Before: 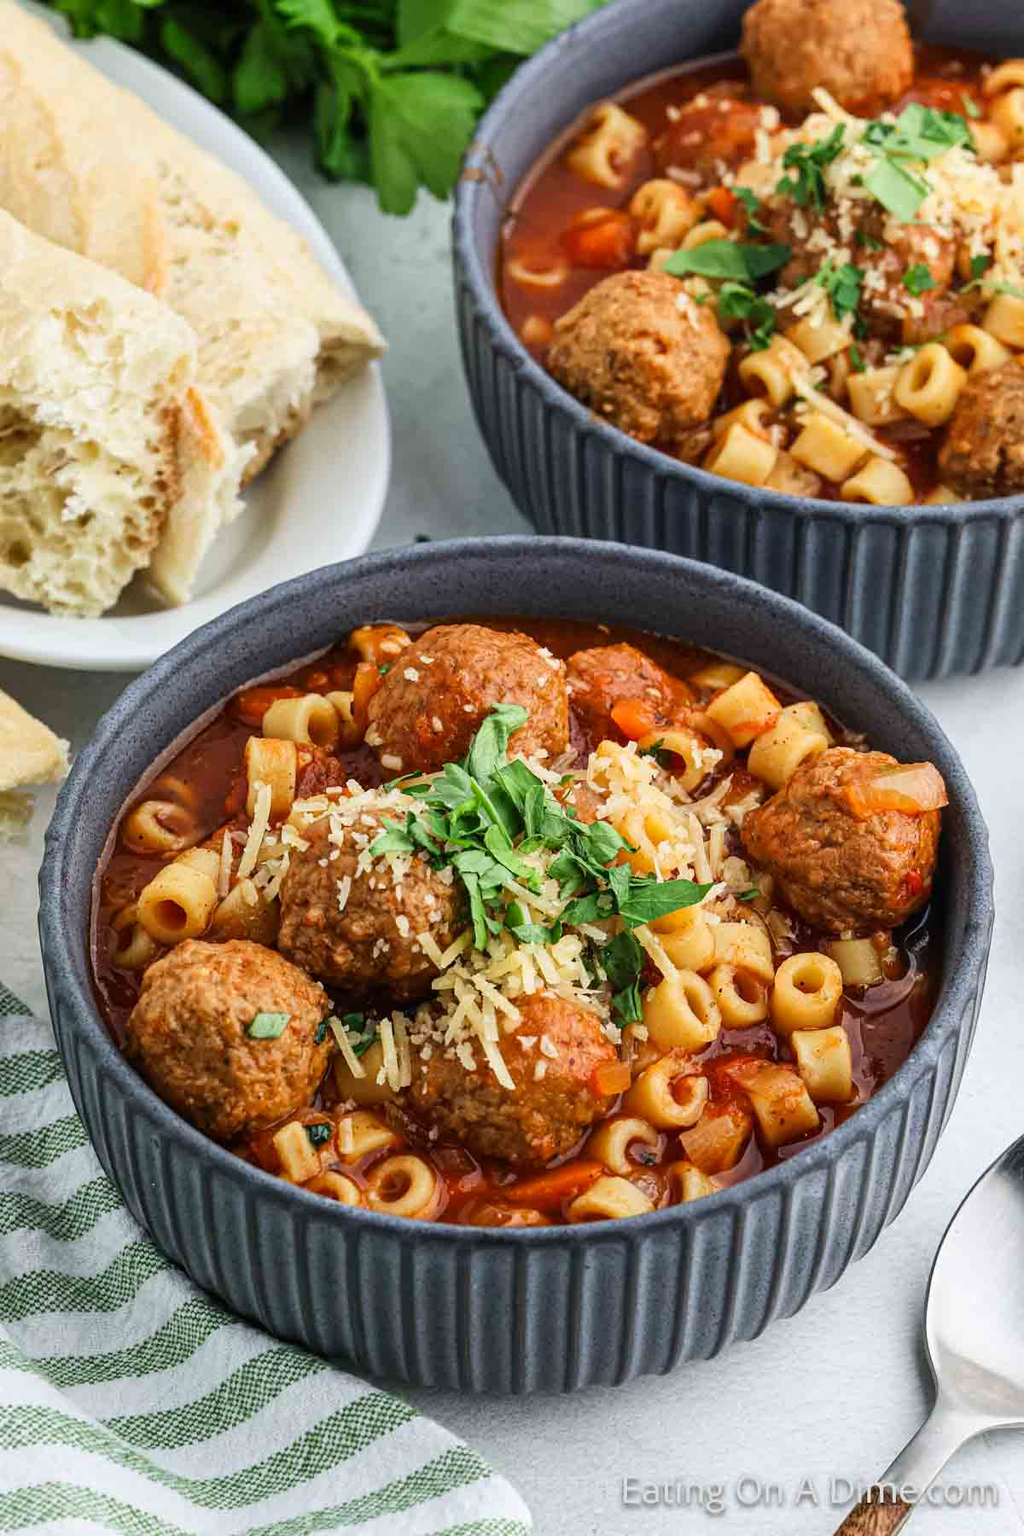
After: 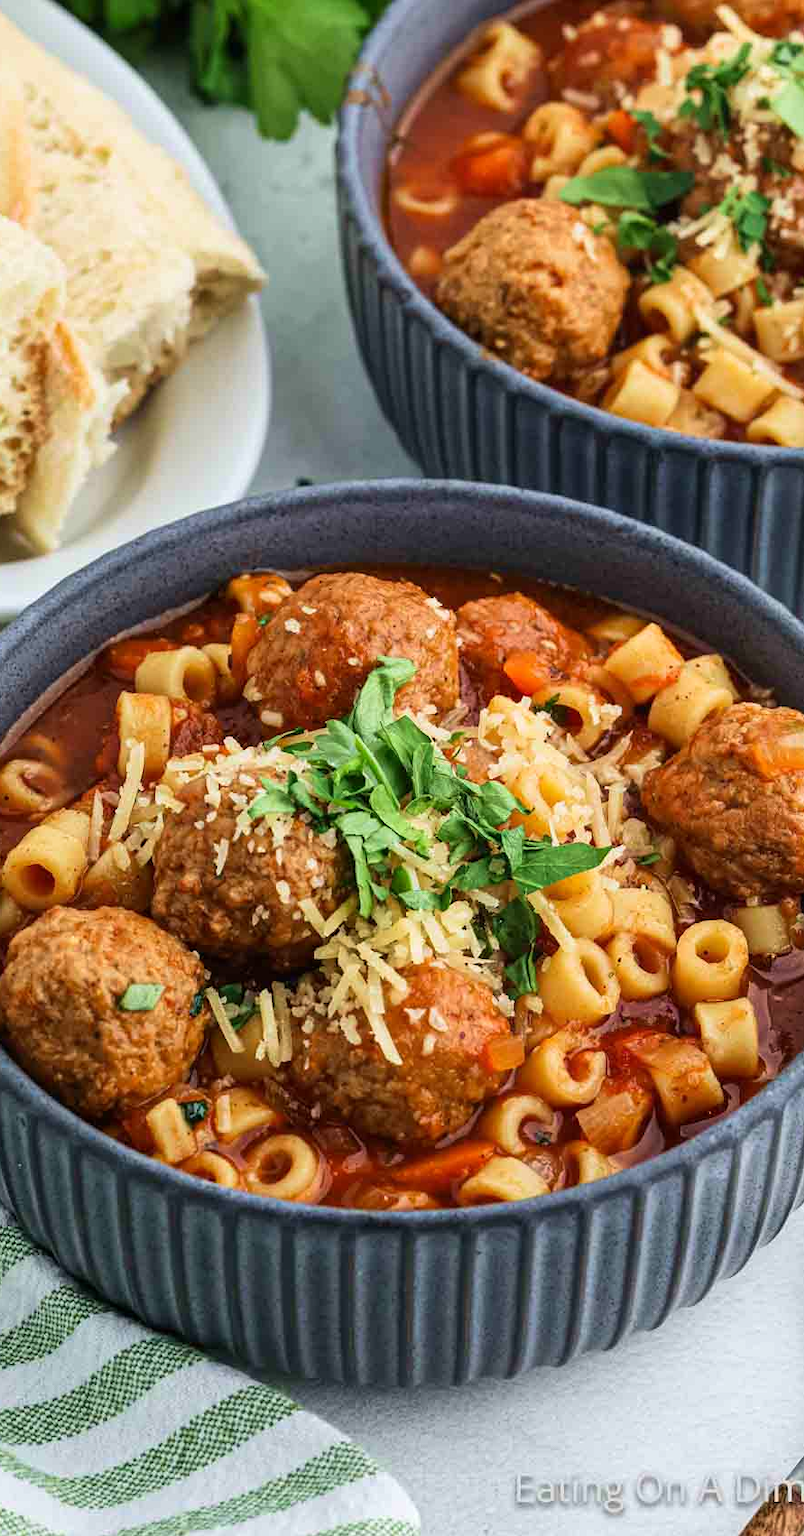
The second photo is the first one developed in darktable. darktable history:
velvia: on, module defaults
crop and rotate: left 13.201%, top 5.412%, right 12.515%
